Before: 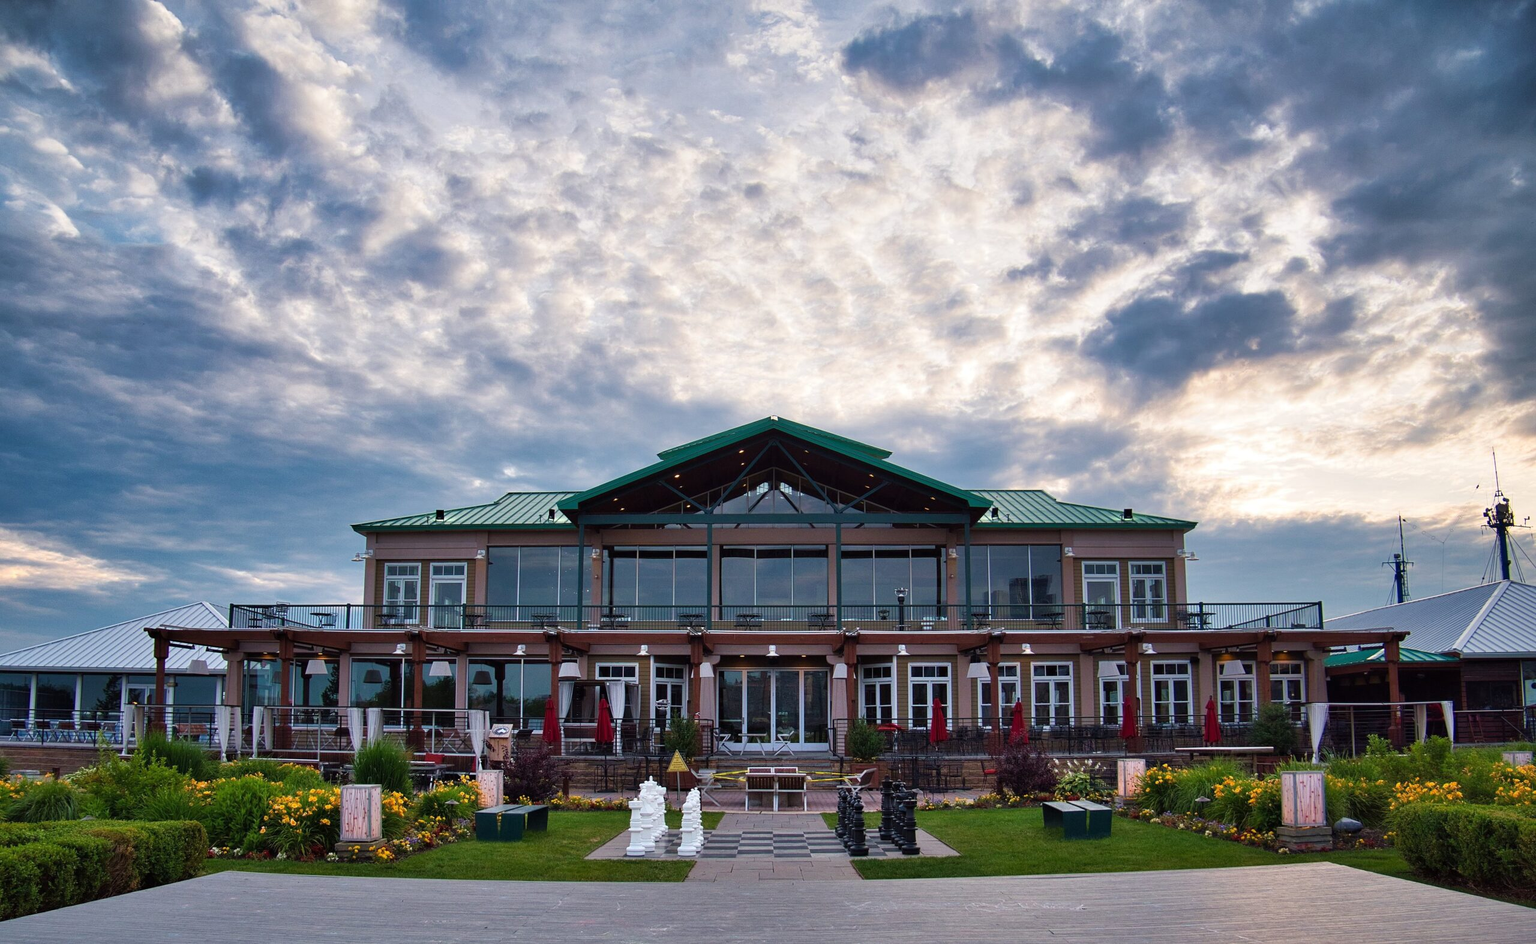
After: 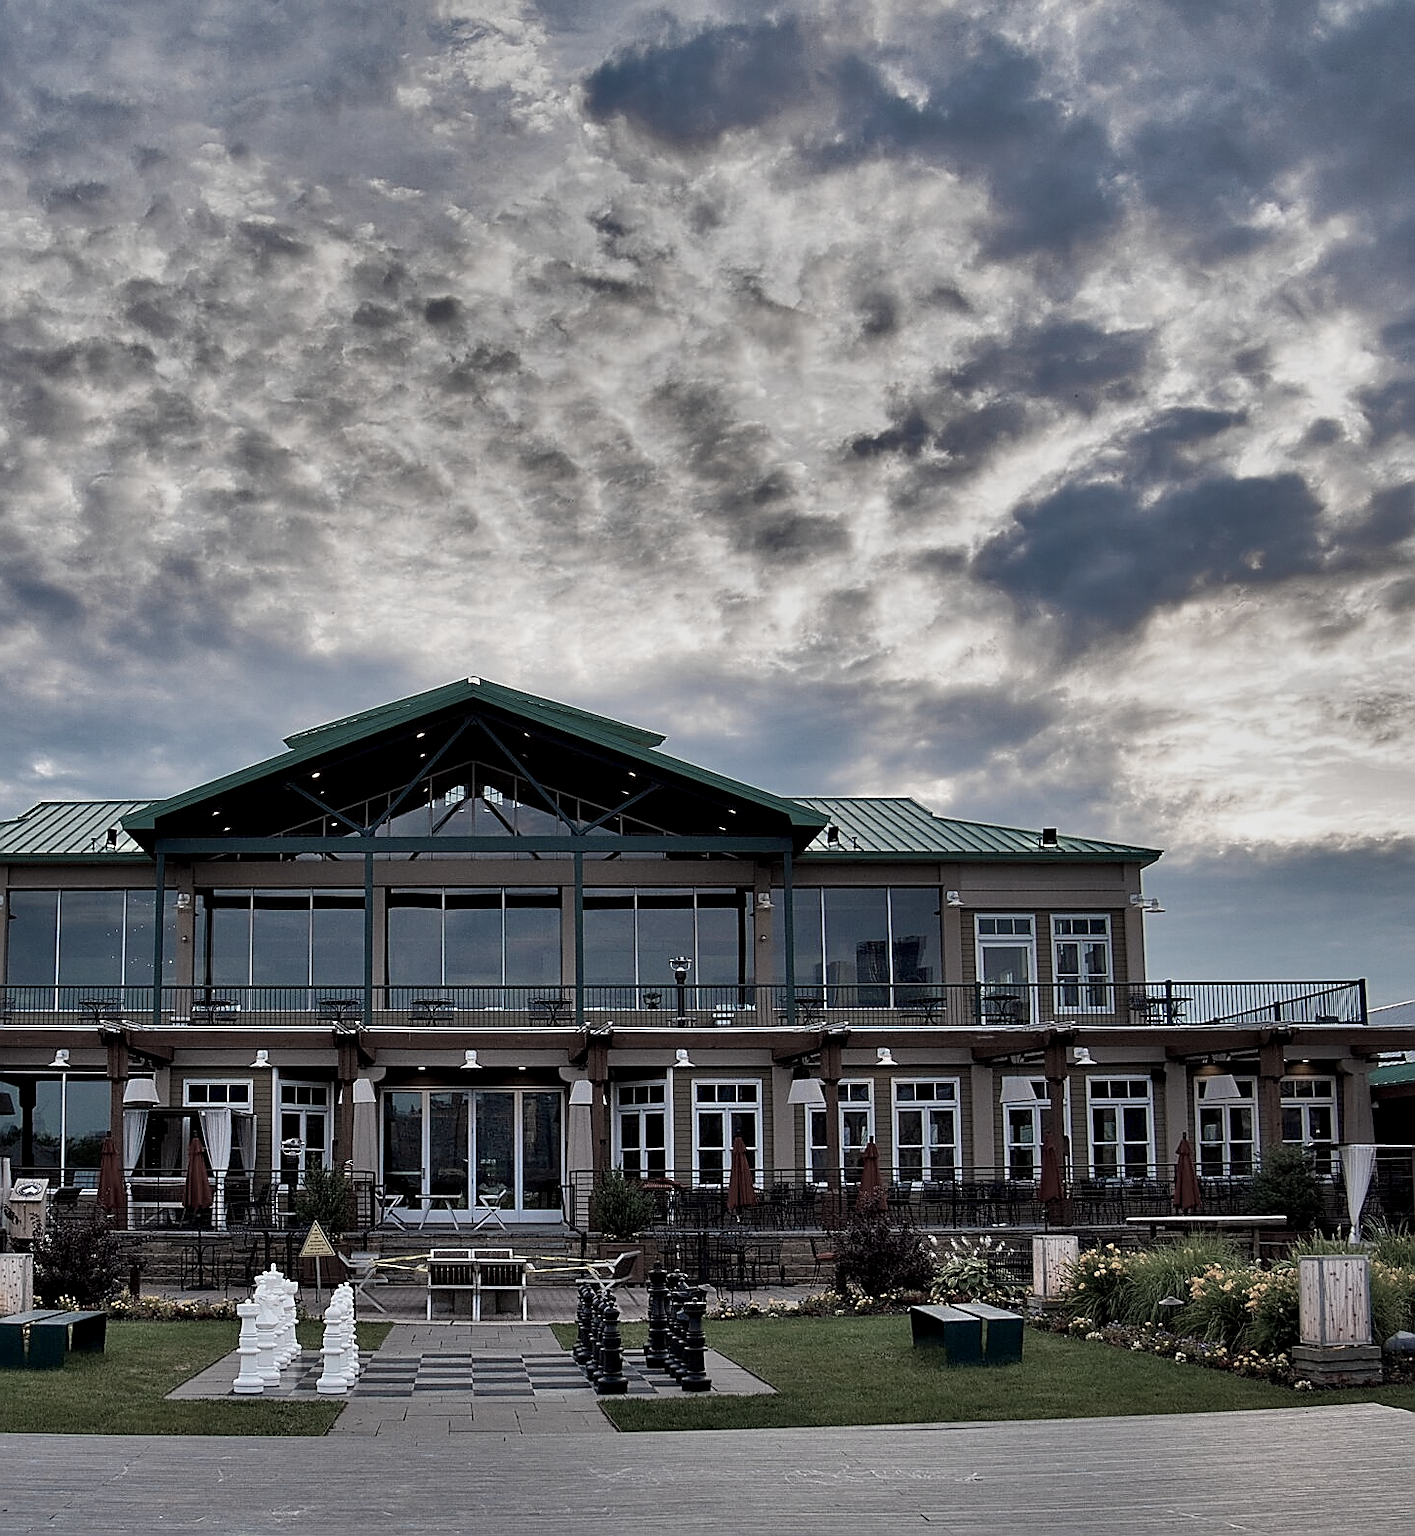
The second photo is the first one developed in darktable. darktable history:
sharpen: radius 1.4, amount 1.25, threshold 0.7
crop: left 31.458%, top 0%, right 11.876%
shadows and highlights: shadows 24.5, highlights -78.15, soften with gaussian
exposure: black level correction 0.006, exposure -0.226 EV, compensate highlight preservation false
color zones: curves: ch1 [(0.238, 0.163) (0.476, 0.2) (0.733, 0.322) (0.848, 0.134)]
